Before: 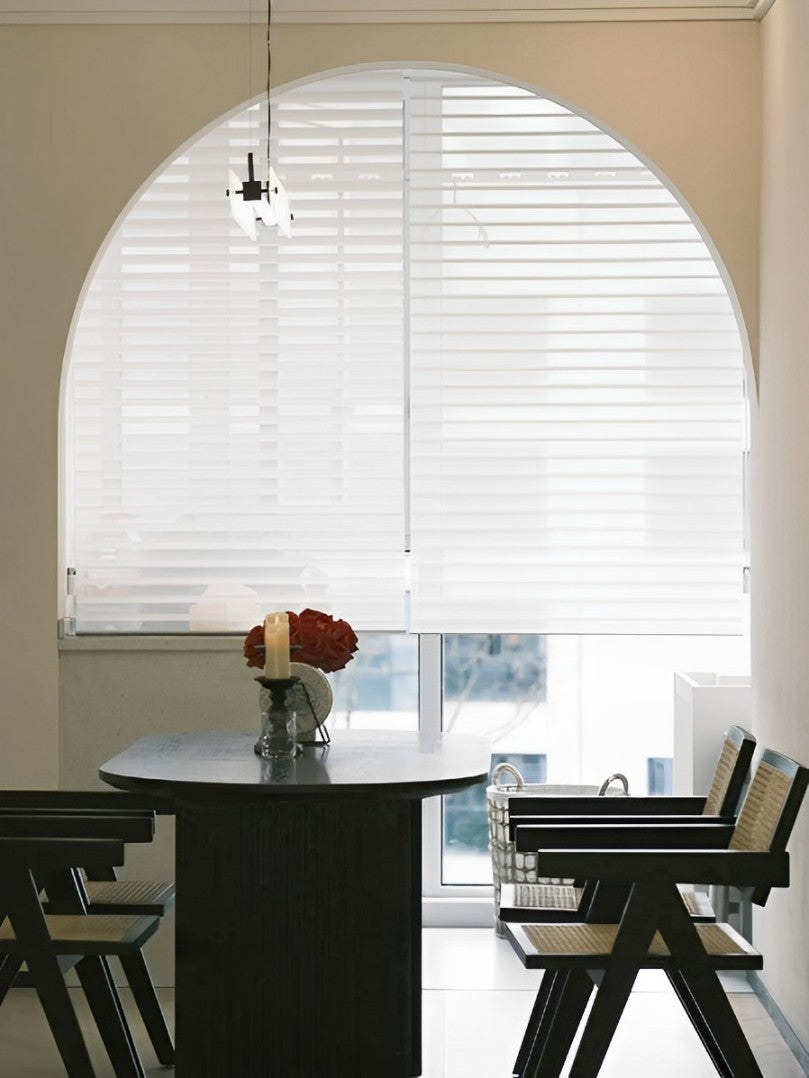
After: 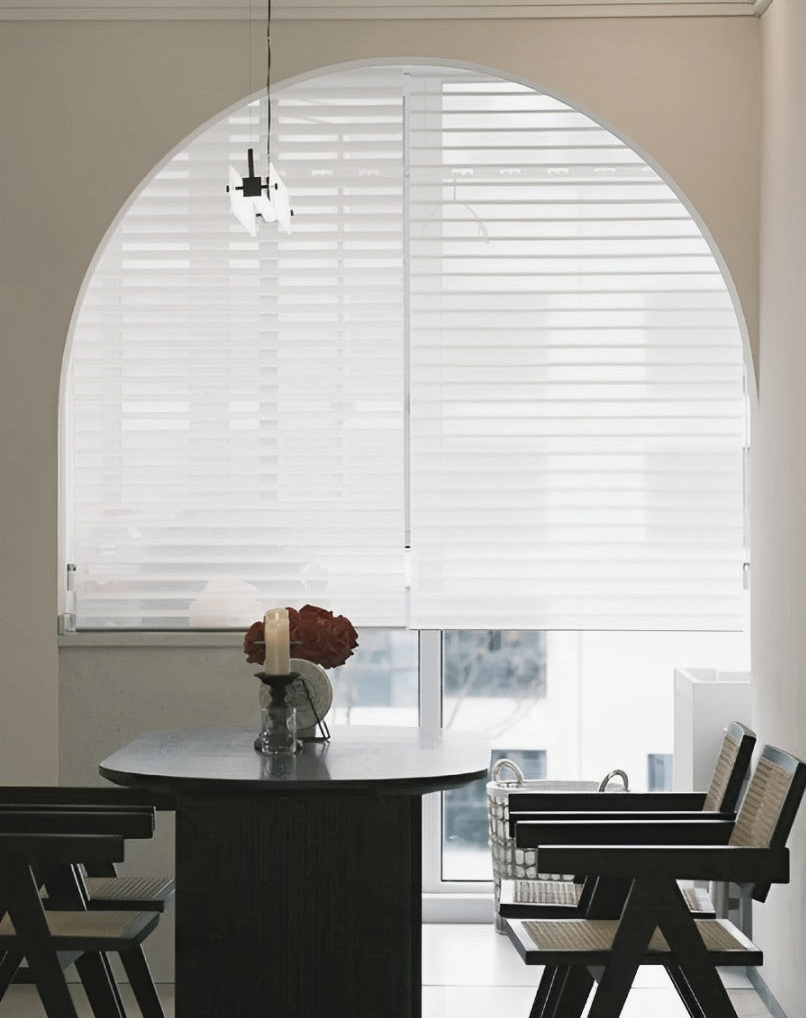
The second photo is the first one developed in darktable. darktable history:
contrast brightness saturation: contrast -0.05, saturation -0.41
crop: top 0.448%, right 0.264%, bottom 5.045%
